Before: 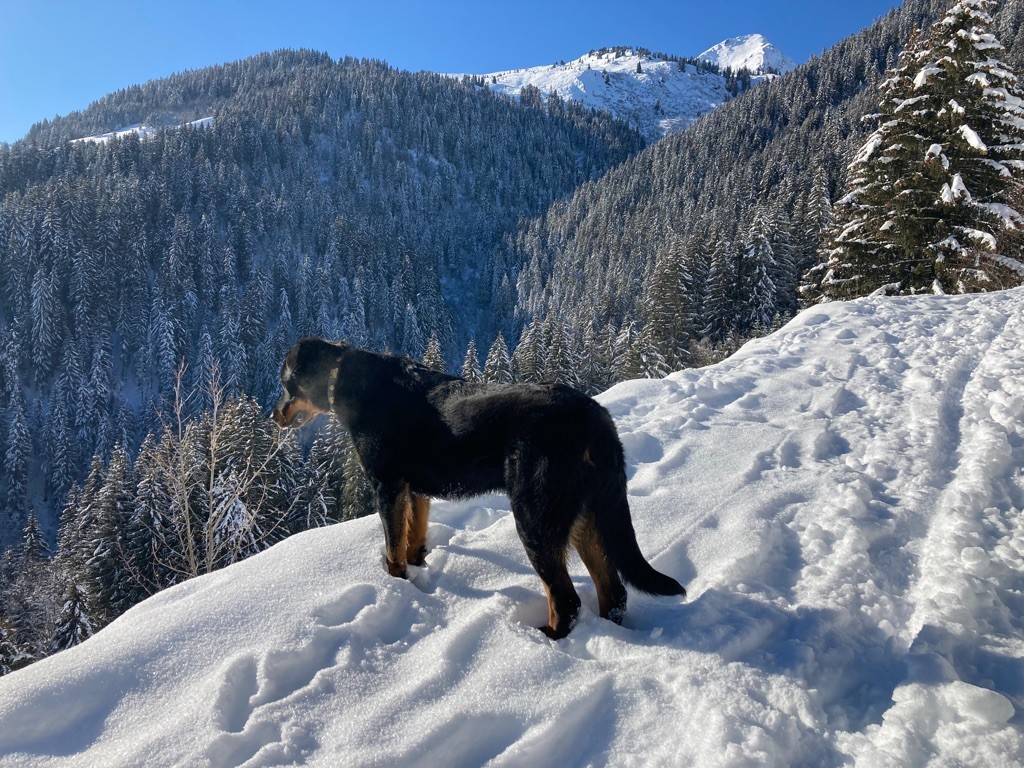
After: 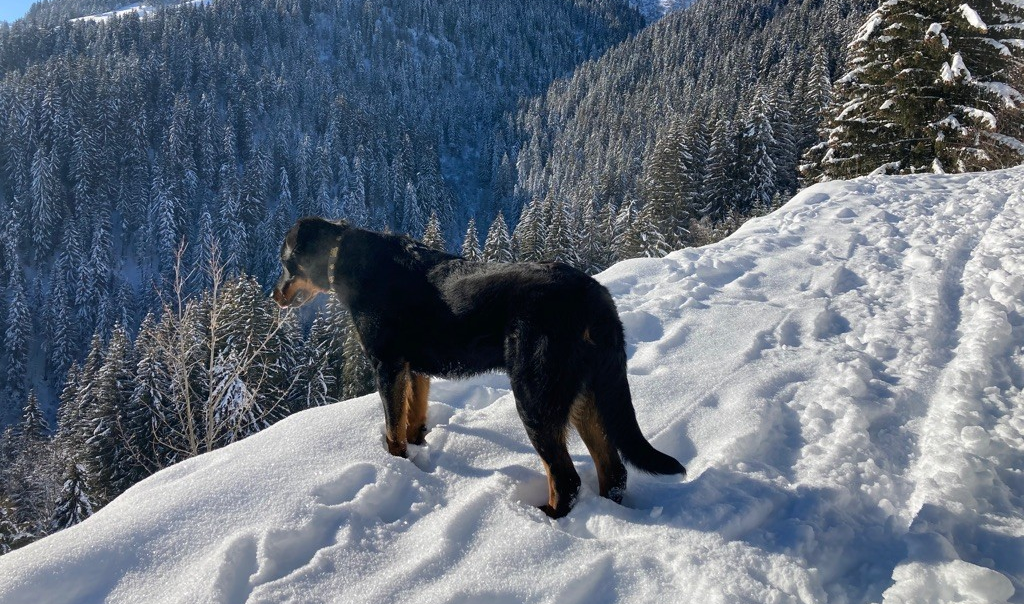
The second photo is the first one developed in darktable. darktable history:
crop and rotate: top 15.774%, bottom 5.506%
exposure: exposure -0.01 EV, compensate highlight preservation false
vignetting: fall-off start 100%, brightness 0.05, saturation 0
